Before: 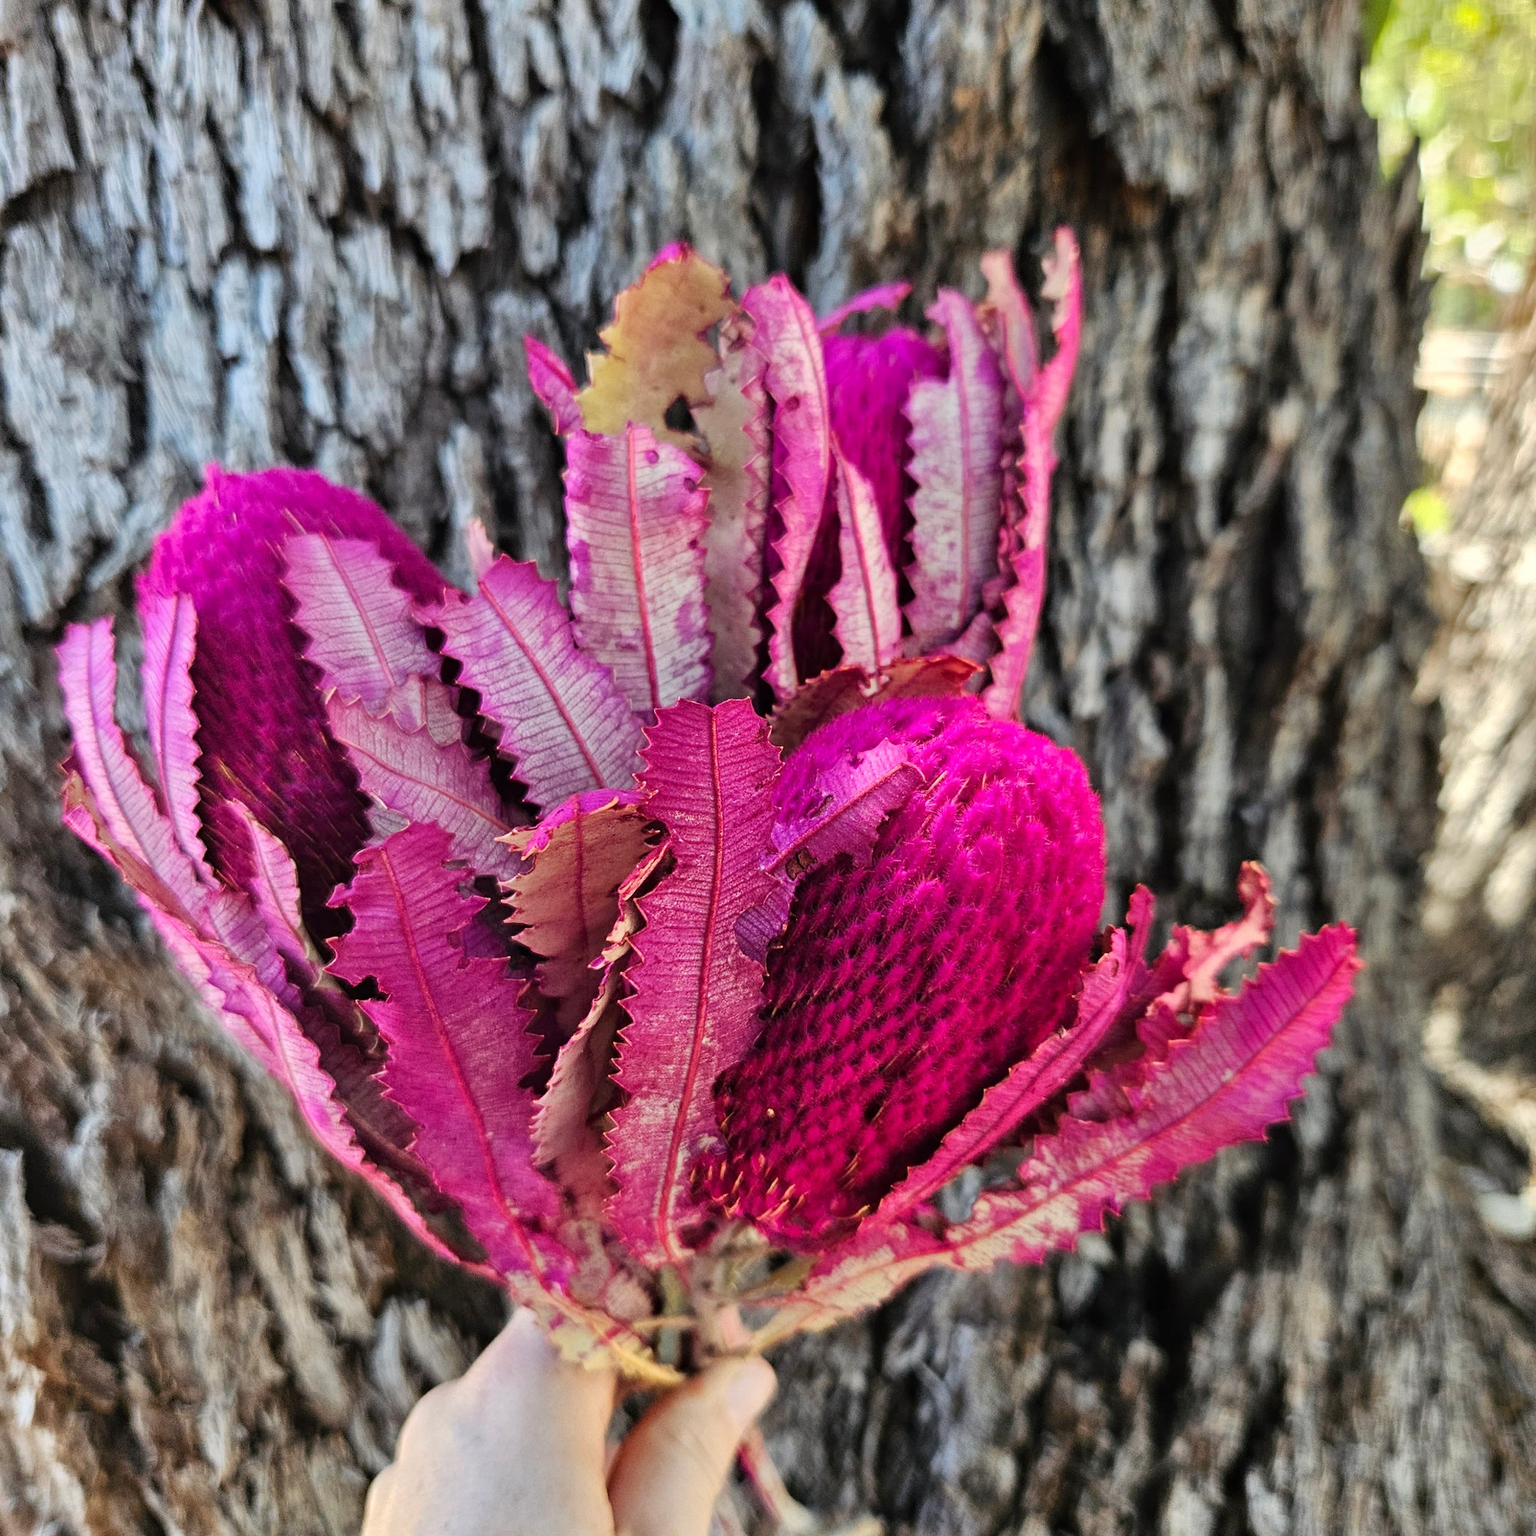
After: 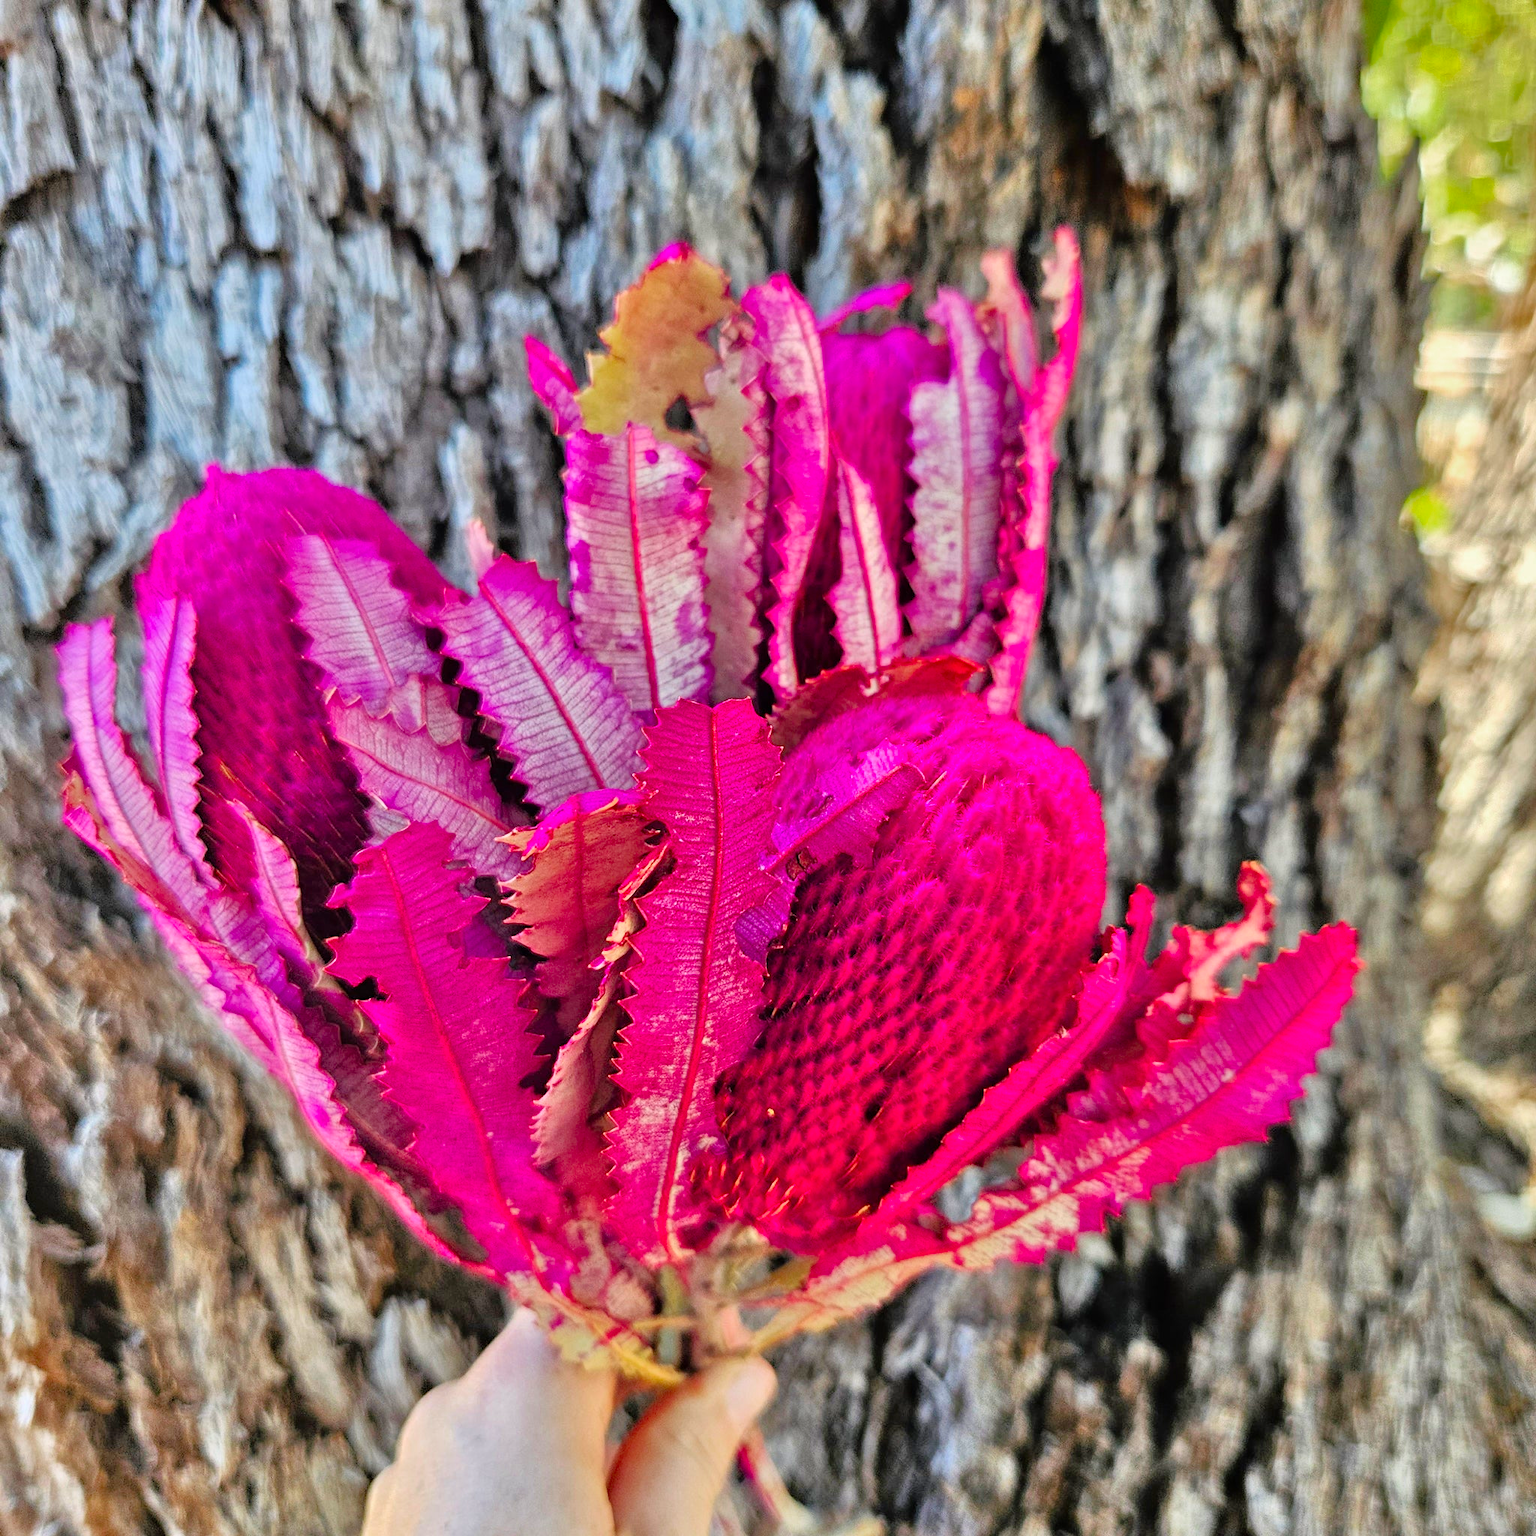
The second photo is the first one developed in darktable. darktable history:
tone equalizer: -7 EV 0.15 EV, -6 EV 0.6 EV, -5 EV 1.15 EV, -4 EV 1.33 EV, -3 EV 1.15 EV, -2 EV 0.6 EV, -1 EV 0.15 EV, mask exposure compensation -0.5 EV
color zones: curves: ch0 [(0, 0.425) (0.143, 0.422) (0.286, 0.42) (0.429, 0.419) (0.571, 0.419) (0.714, 0.42) (0.857, 0.422) (1, 0.425)]; ch1 [(0, 0.666) (0.143, 0.669) (0.286, 0.671) (0.429, 0.67) (0.571, 0.67) (0.714, 0.67) (0.857, 0.67) (1, 0.666)]
